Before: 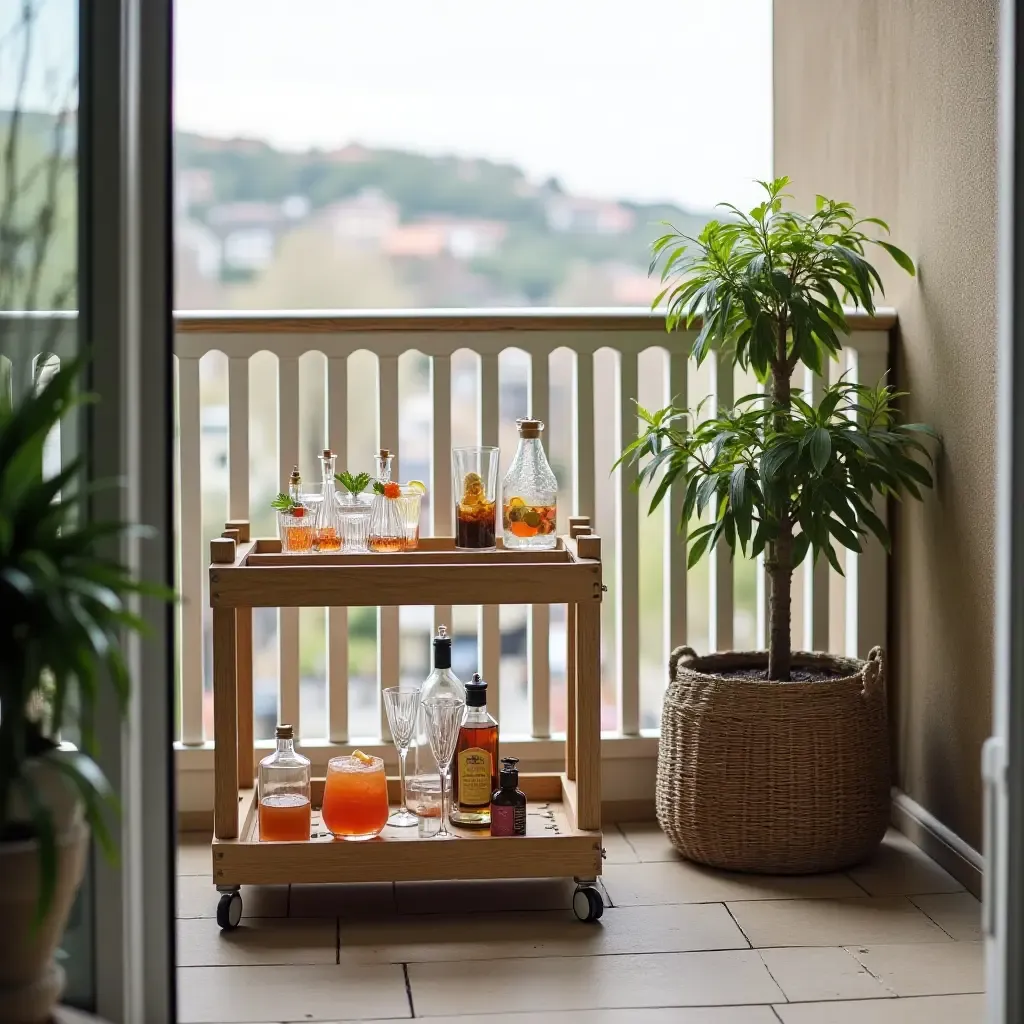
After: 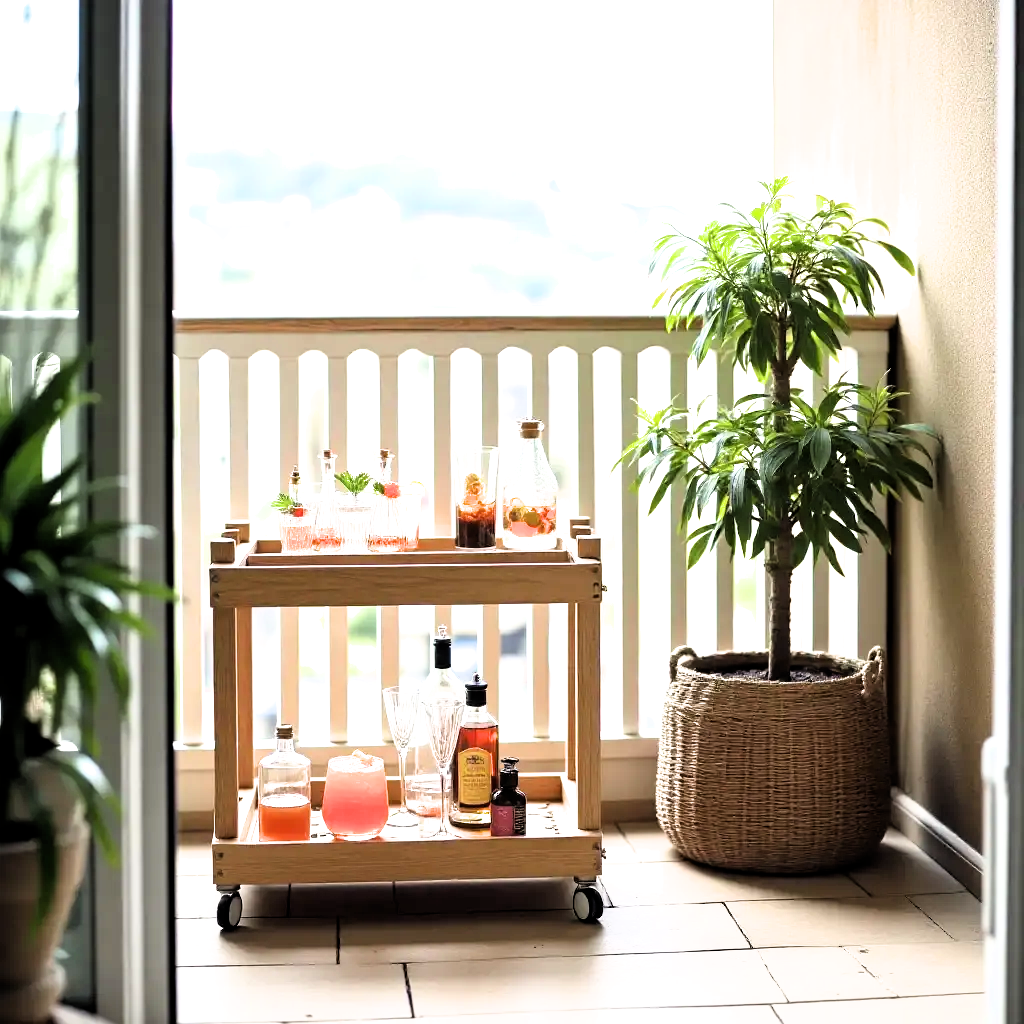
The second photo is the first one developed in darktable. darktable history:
exposure: black level correction 0, exposure 1.384 EV, compensate highlight preservation false
filmic rgb: black relative exposure -6.35 EV, white relative exposure 2.8 EV, target black luminance 0%, hardness 4.64, latitude 68.04%, contrast 1.288, shadows ↔ highlights balance -3.44%
